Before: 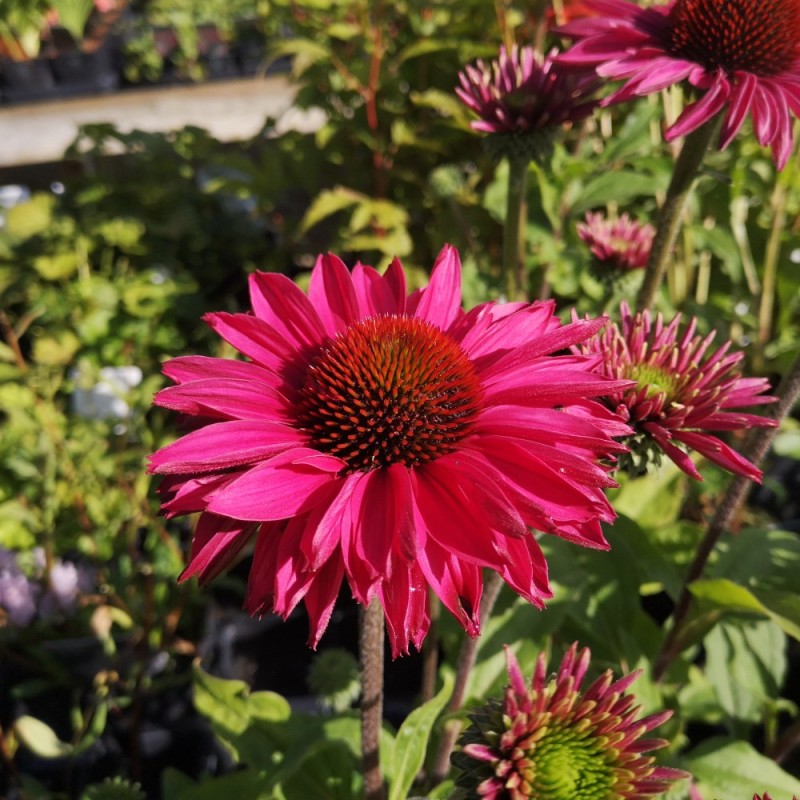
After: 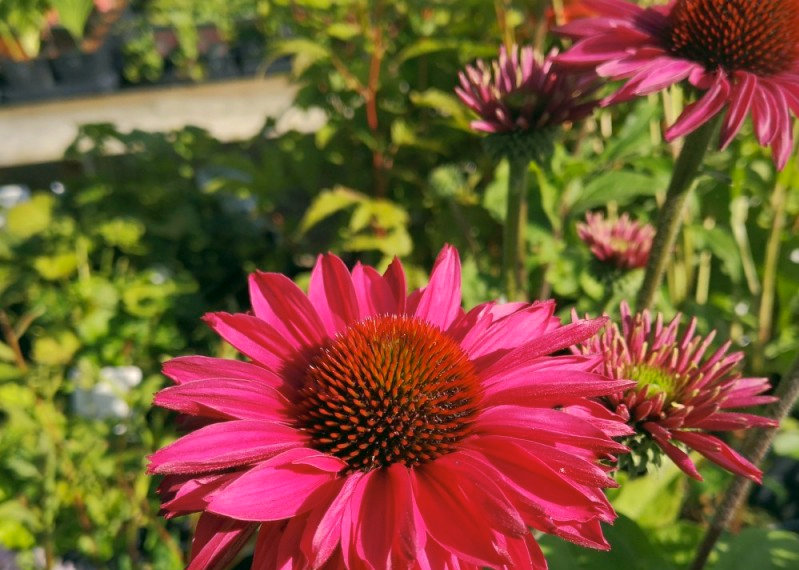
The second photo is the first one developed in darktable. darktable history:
crop: right 0.001%, bottom 28.635%
shadows and highlights: on, module defaults
levels: mode automatic, levels [0, 0.476, 0.951]
color correction: highlights a* -0.396, highlights b* 9.33, shadows a* -8.98, shadows b* 0.719
